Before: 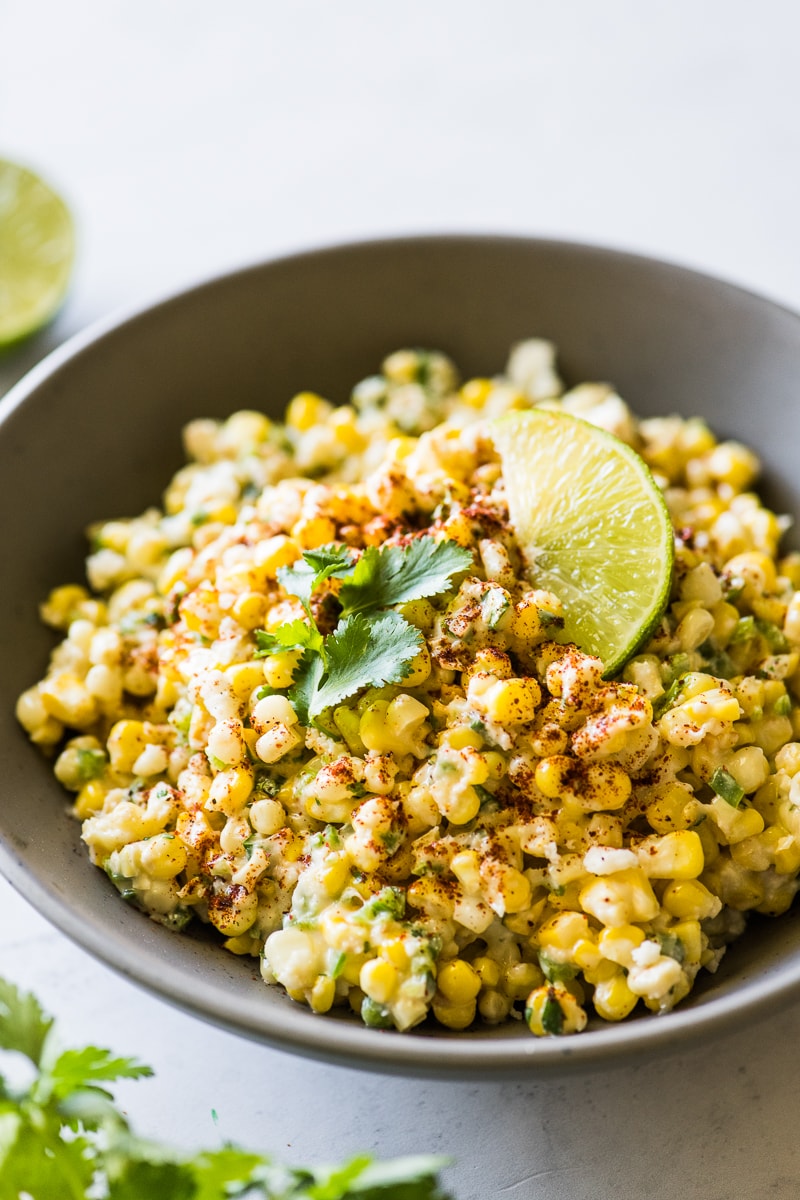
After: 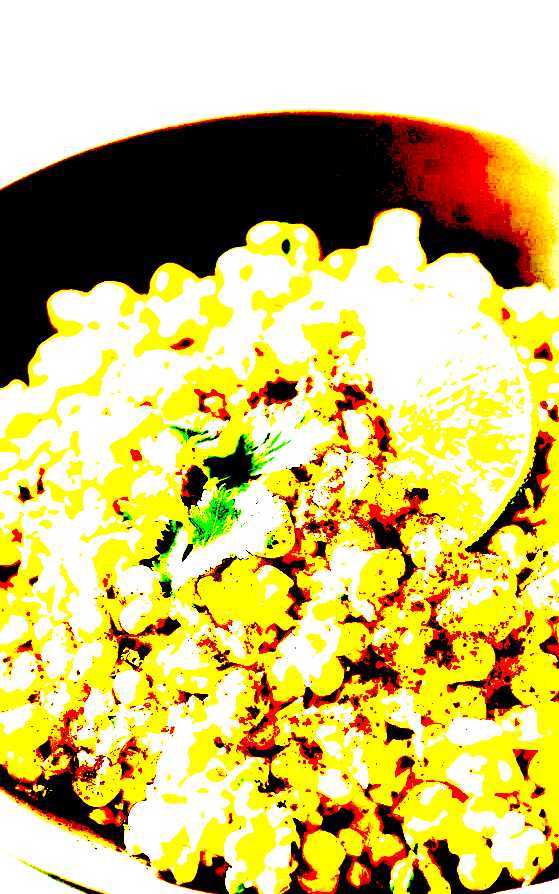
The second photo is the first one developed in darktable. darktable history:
crop and rotate: left 17.121%, top 10.772%, right 12.895%, bottom 14.705%
exposure: black level correction 0.098, exposure 2.994 EV, compensate exposure bias true, compensate highlight preservation false
